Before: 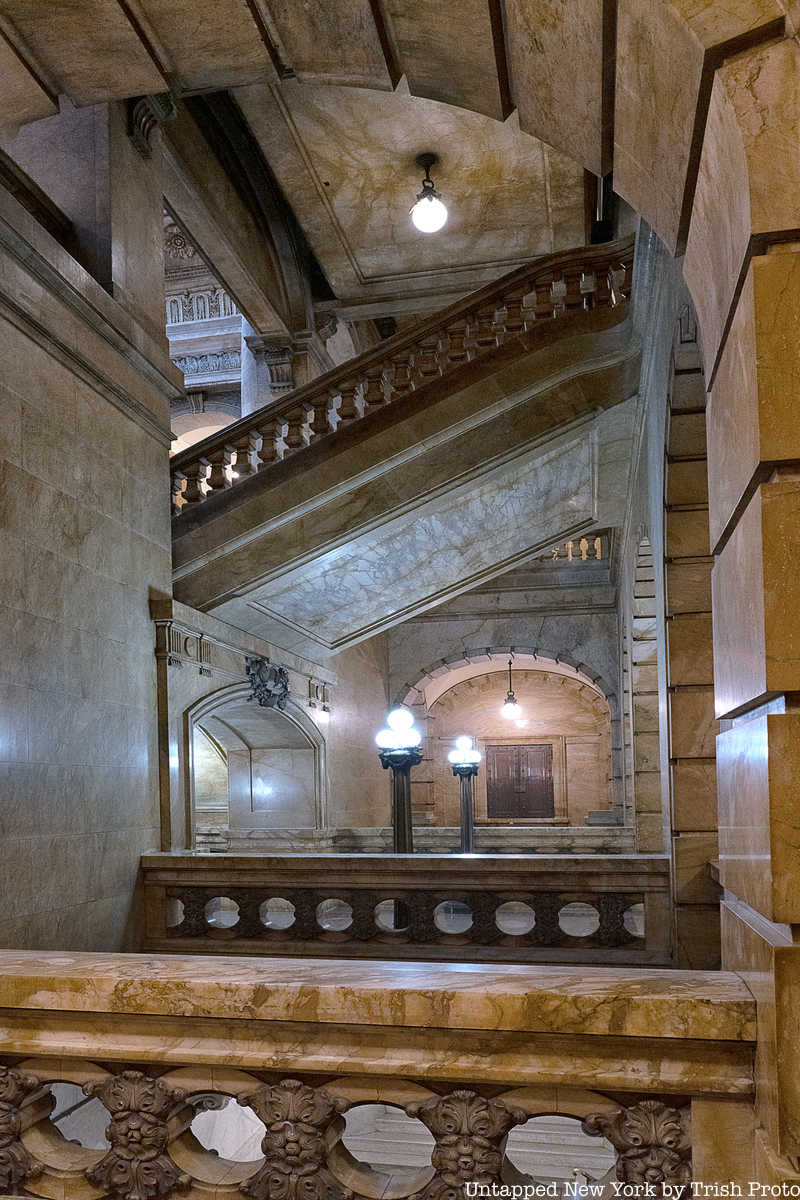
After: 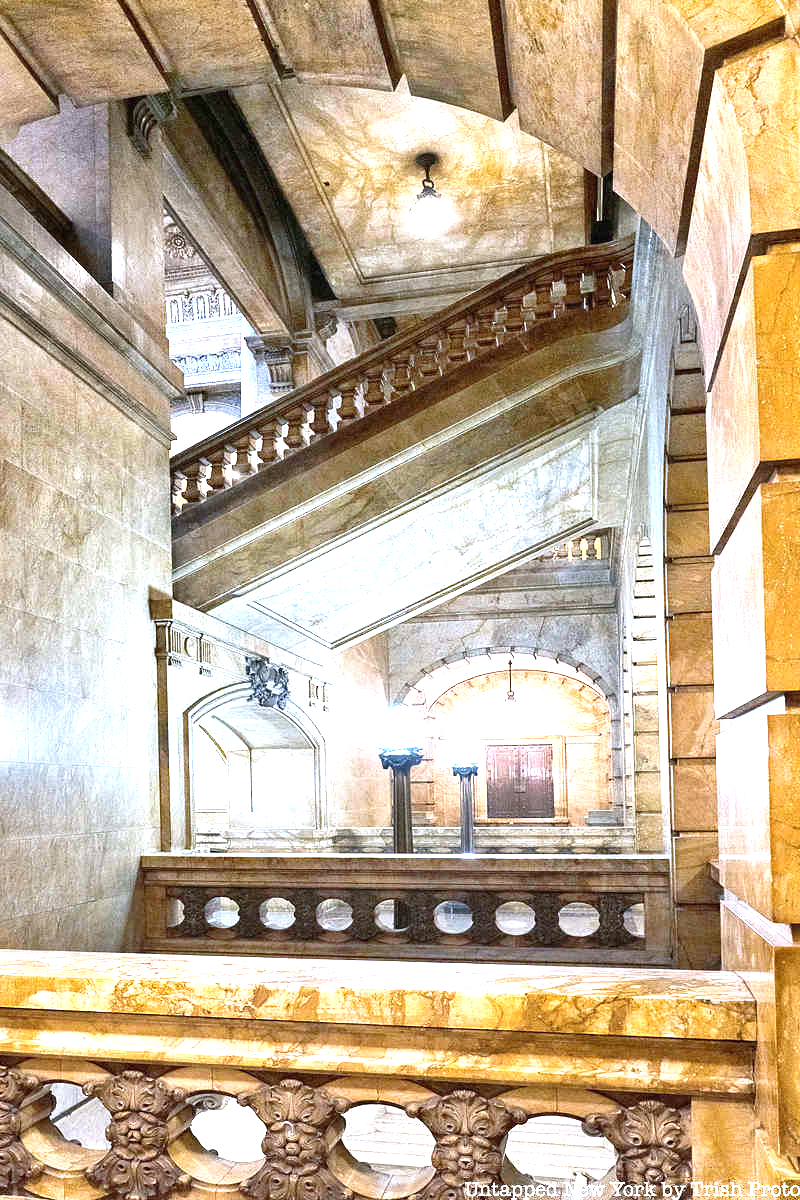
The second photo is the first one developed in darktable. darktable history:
local contrast: mode bilateral grid, contrast 15, coarseness 36, detail 105%, midtone range 0.2
levels: levels [0, 0.374, 0.749]
tone equalizer: on, module defaults
white balance: red 0.982, blue 1.018
exposure: black level correction 0, exposure 1.2 EV, compensate highlight preservation false
